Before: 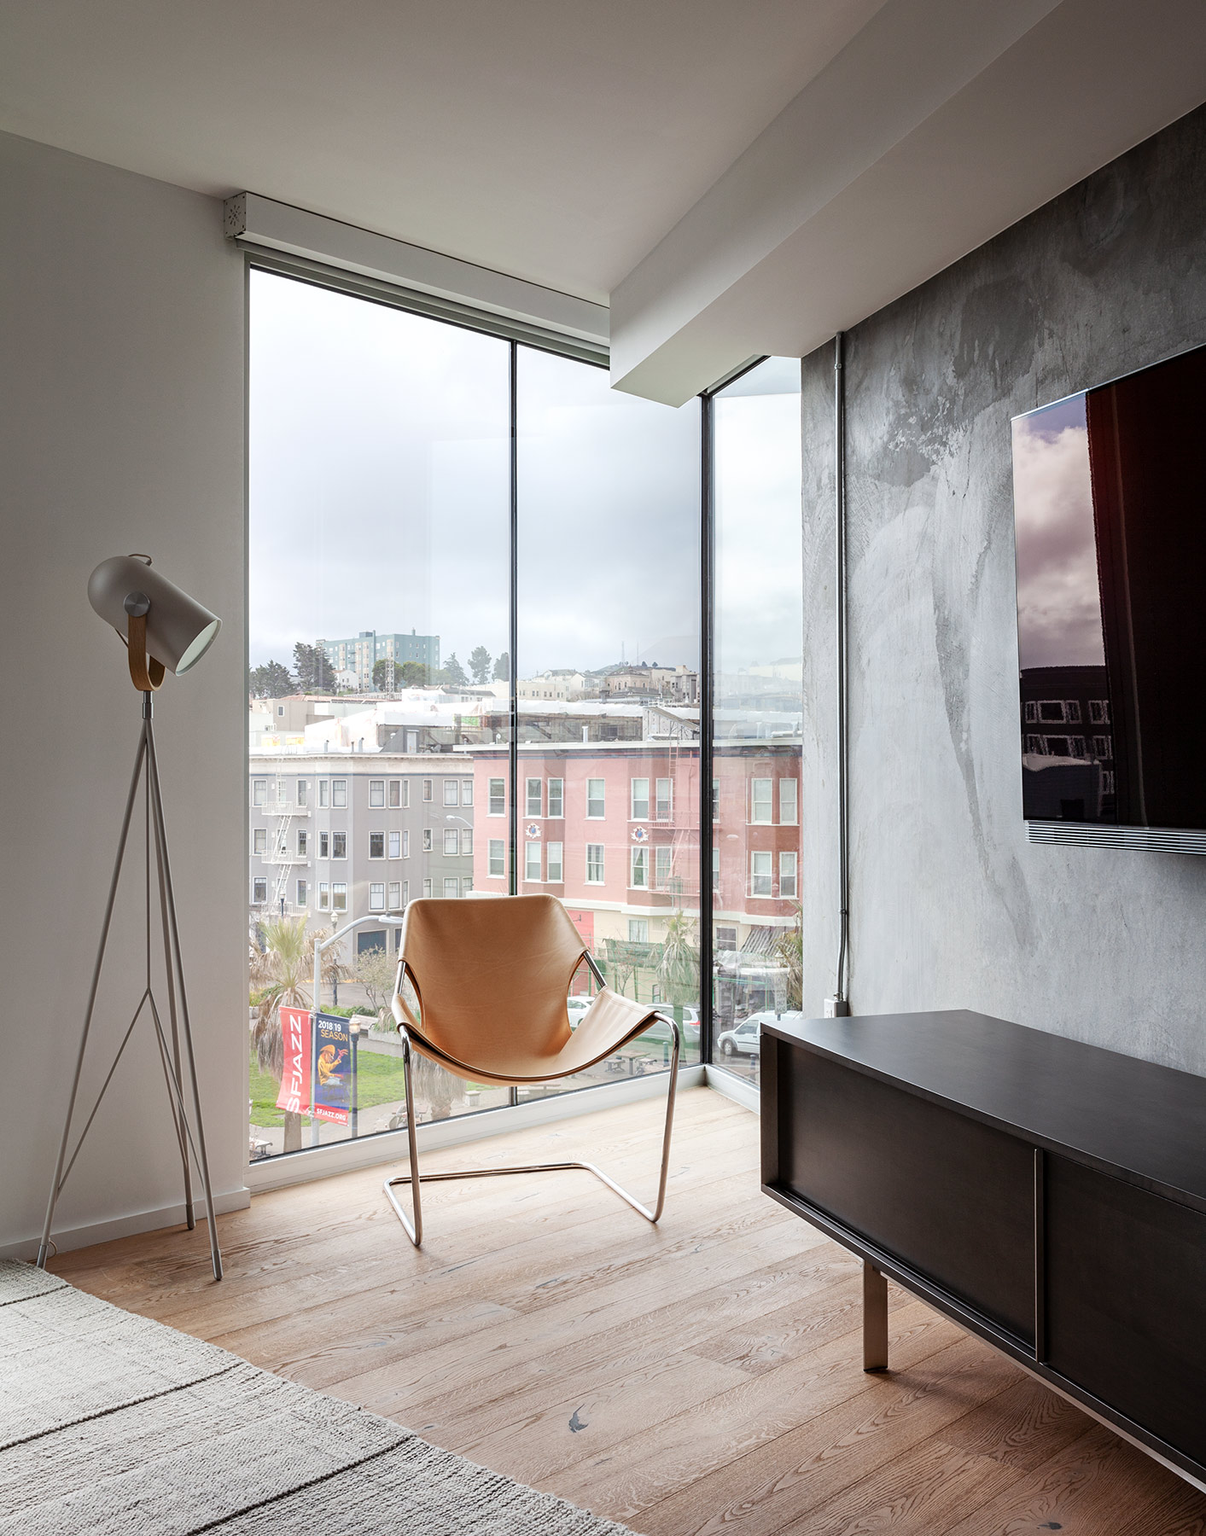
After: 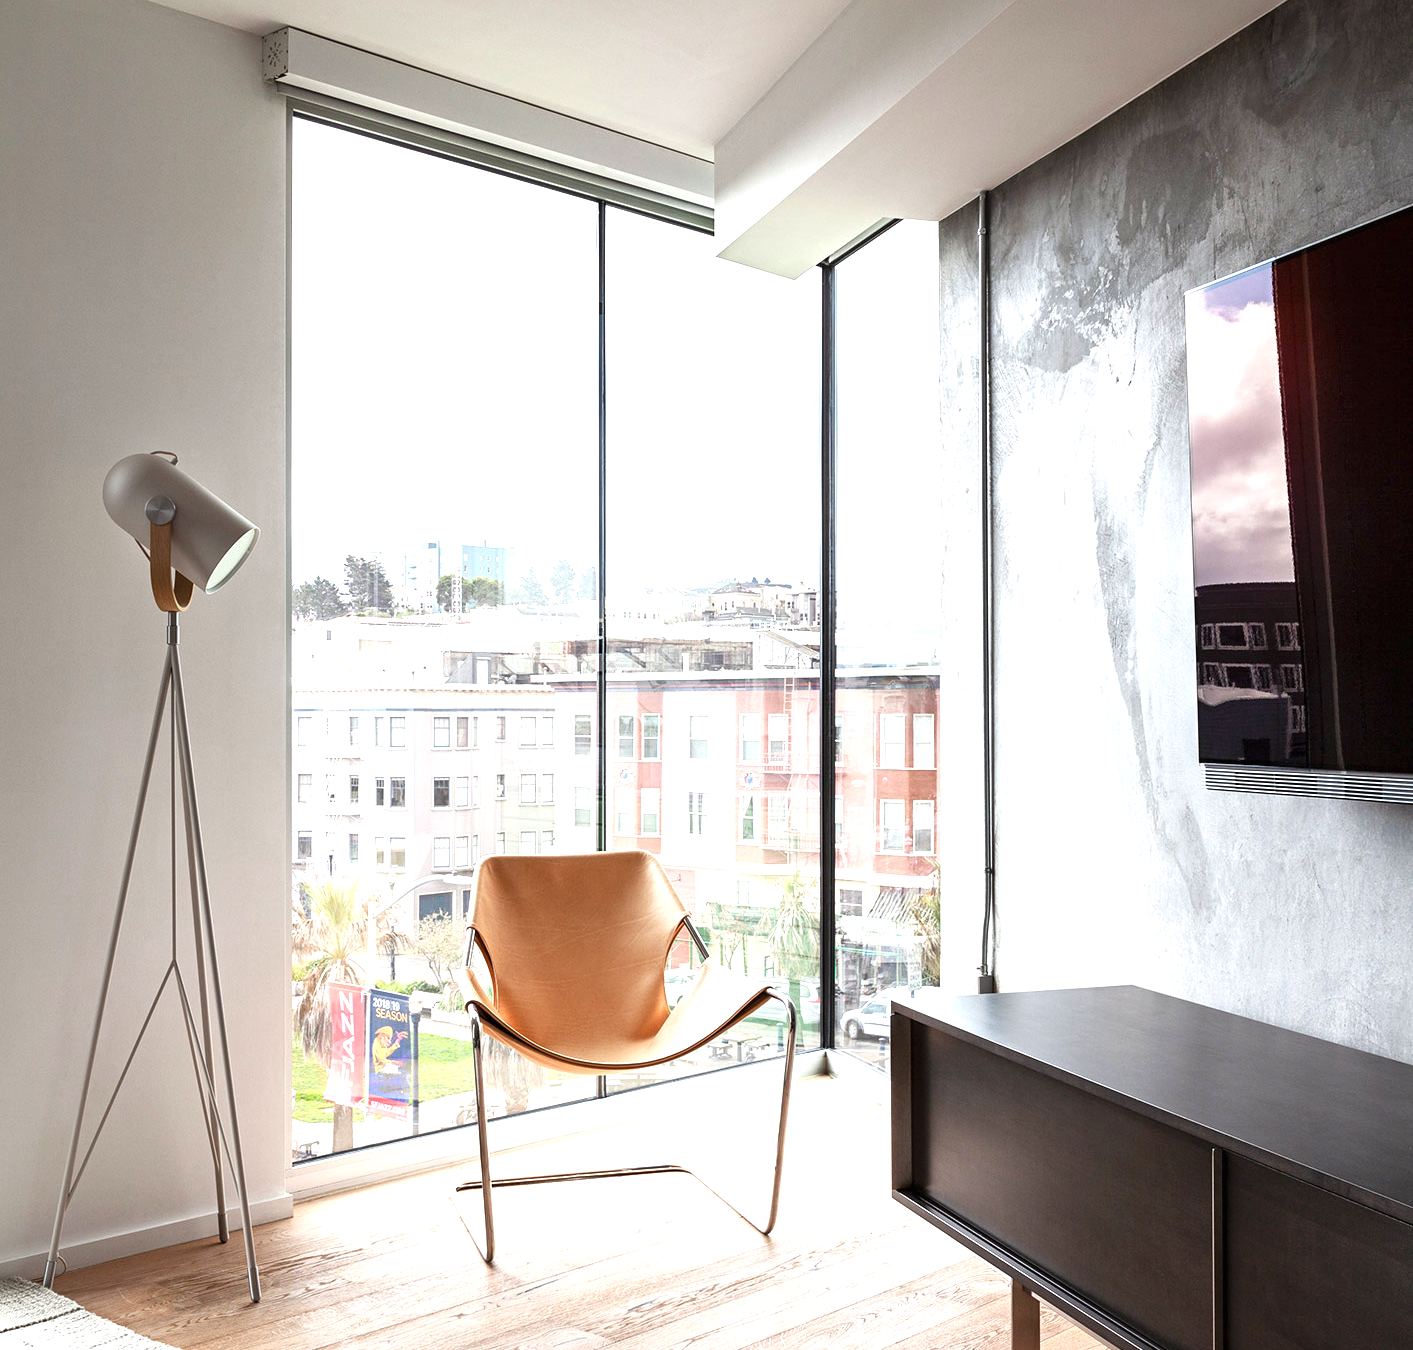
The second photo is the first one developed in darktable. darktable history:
shadows and highlights: shadows 20.55, highlights -20.99, soften with gaussian
crop: top 11.038%, bottom 13.962%
exposure: black level correction 0, exposure 1 EV, compensate exposure bias true, compensate highlight preservation false
